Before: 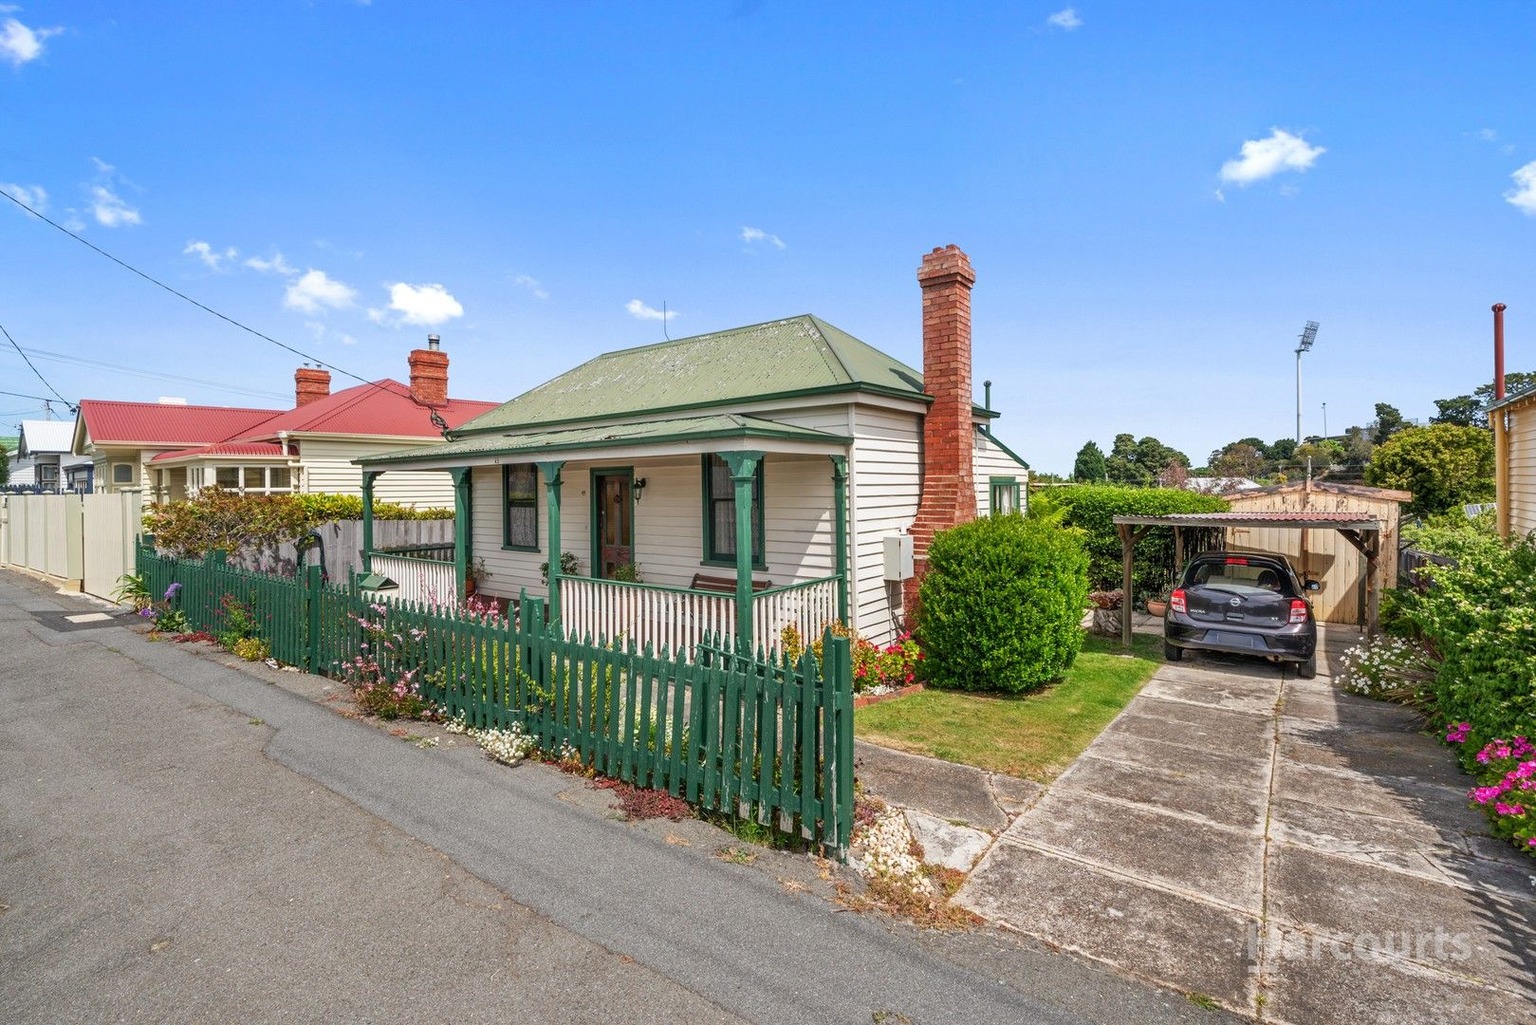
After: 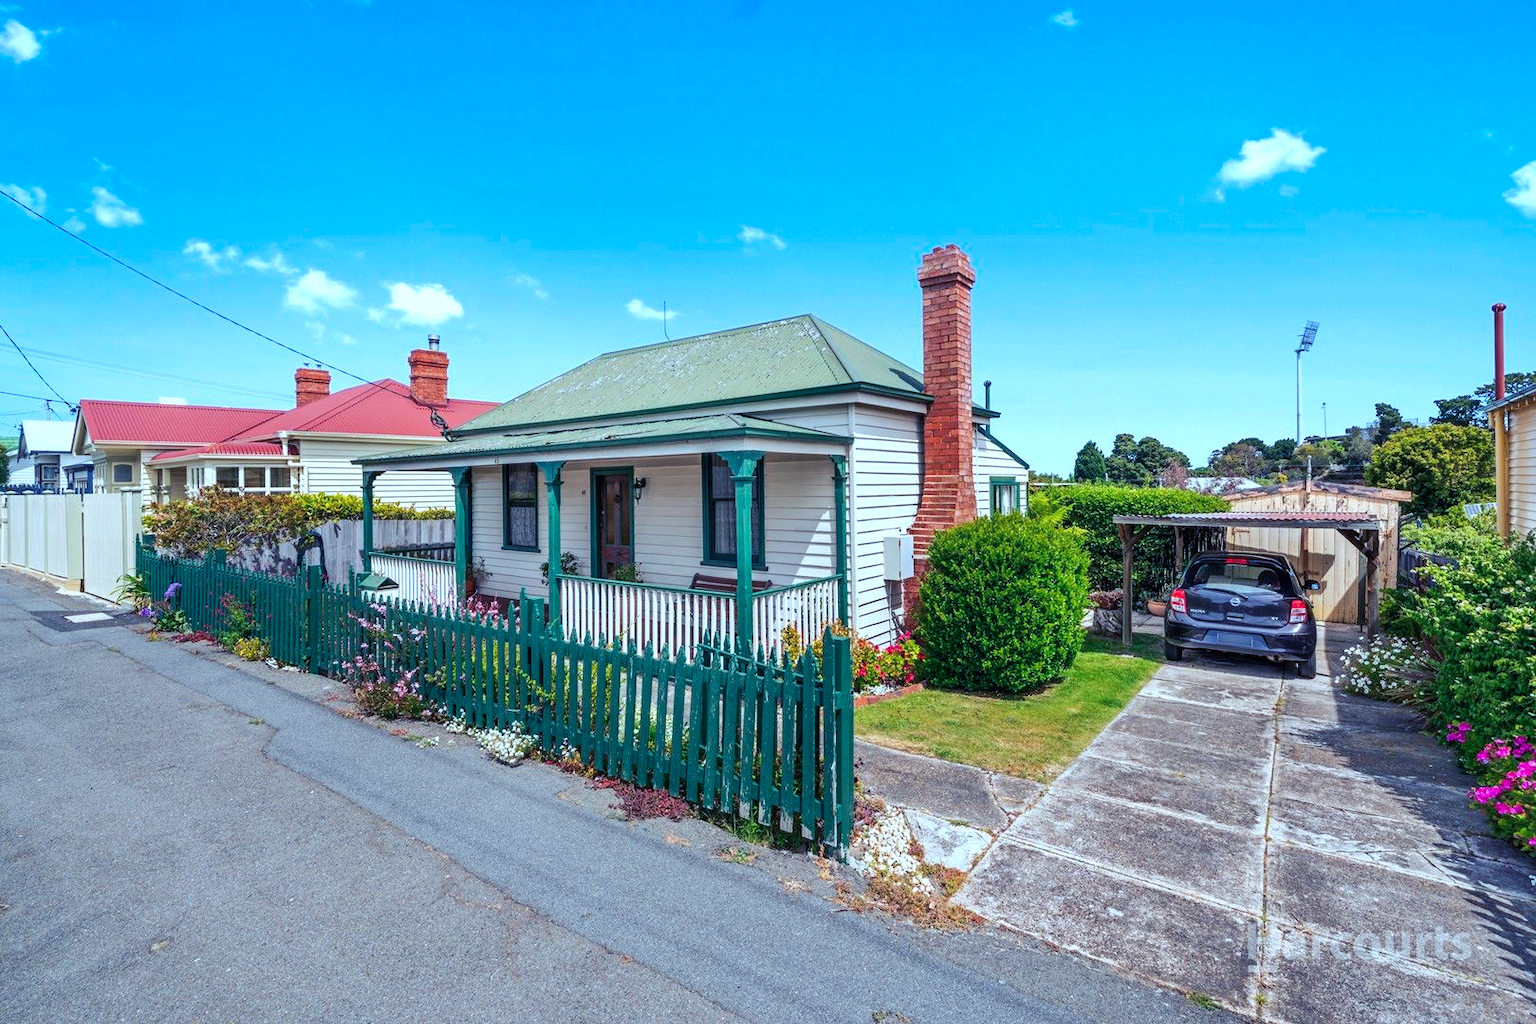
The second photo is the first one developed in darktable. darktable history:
color correction: highlights a* -8.87, highlights b* -22.61
color balance rgb: shadows lift › luminance -28.742%, shadows lift › chroma 15.198%, shadows lift › hue 270.01°, perceptual saturation grading › global saturation 19.557%, perceptual brilliance grading › highlights 5.964%, perceptual brilliance grading › mid-tones 16.052%, perceptual brilliance grading › shadows -5.22%
